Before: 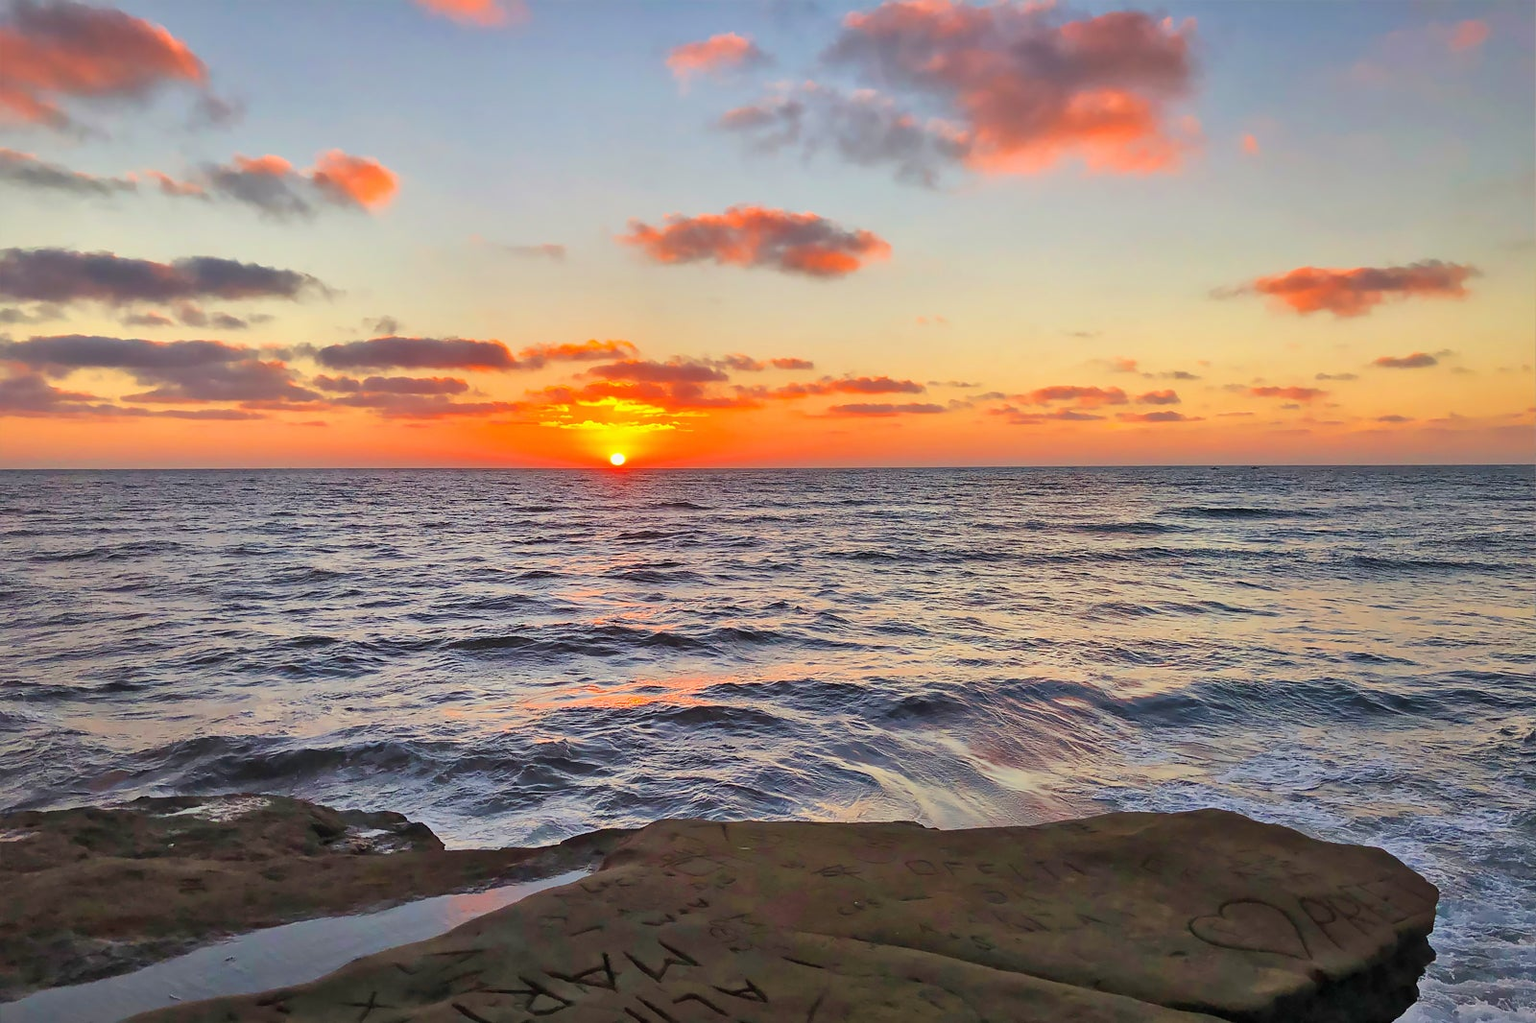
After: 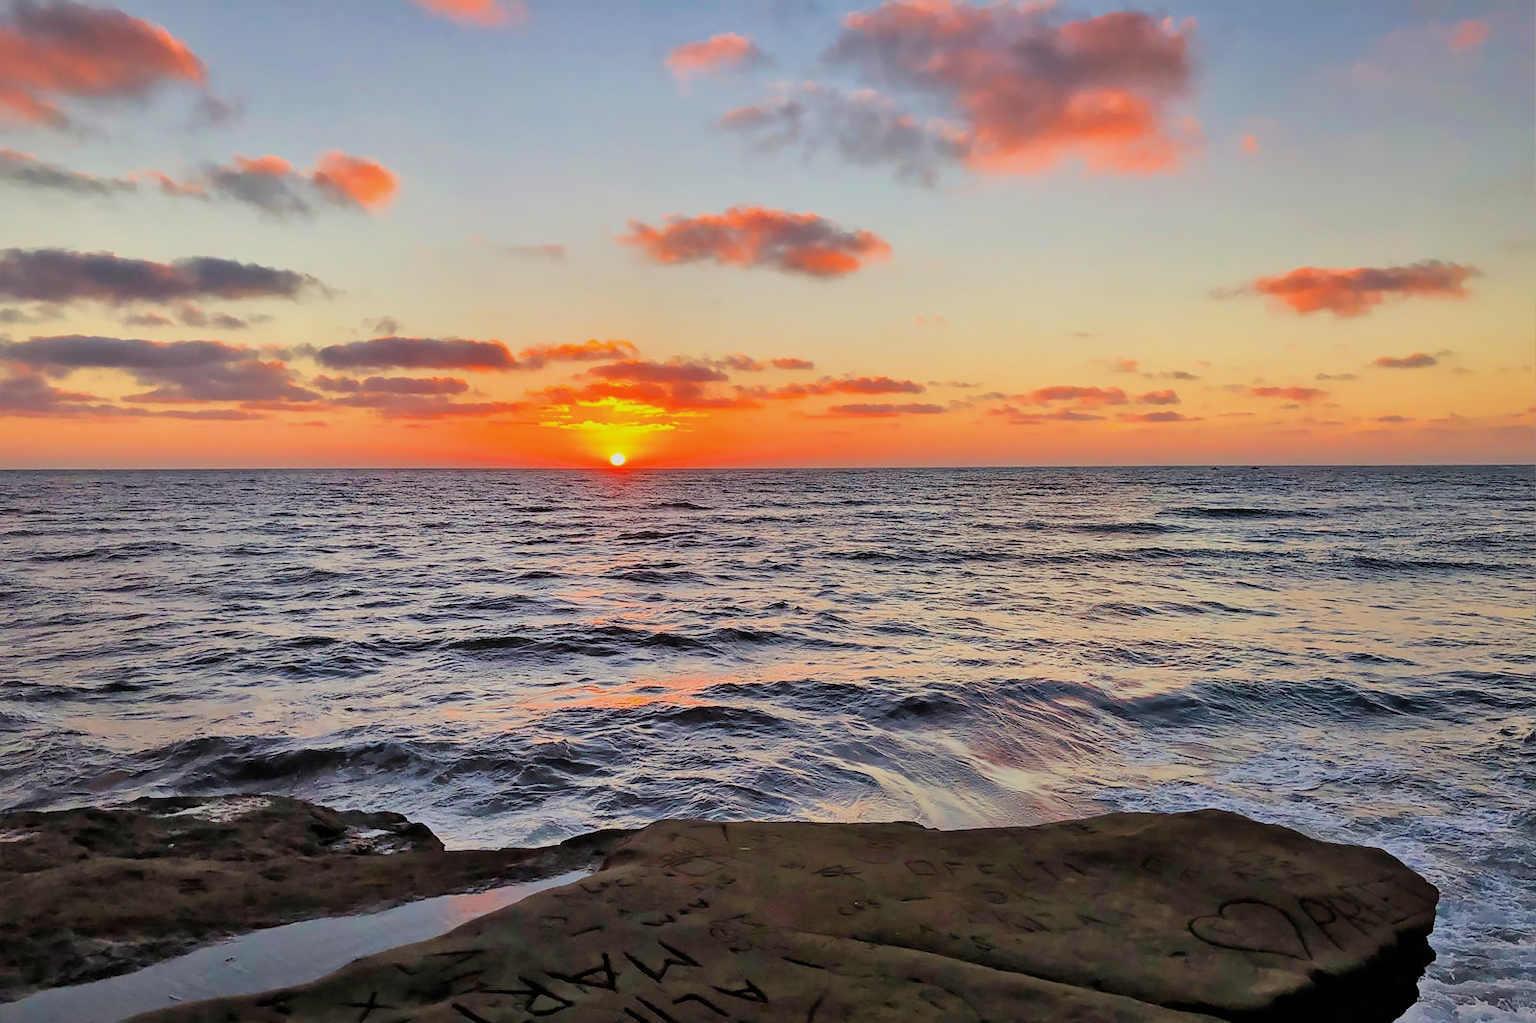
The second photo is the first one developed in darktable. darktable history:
filmic rgb: black relative exposure -7.71 EV, white relative exposure 4.41 EV, hardness 3.76, latitude 49.34%, contrast 1.101
